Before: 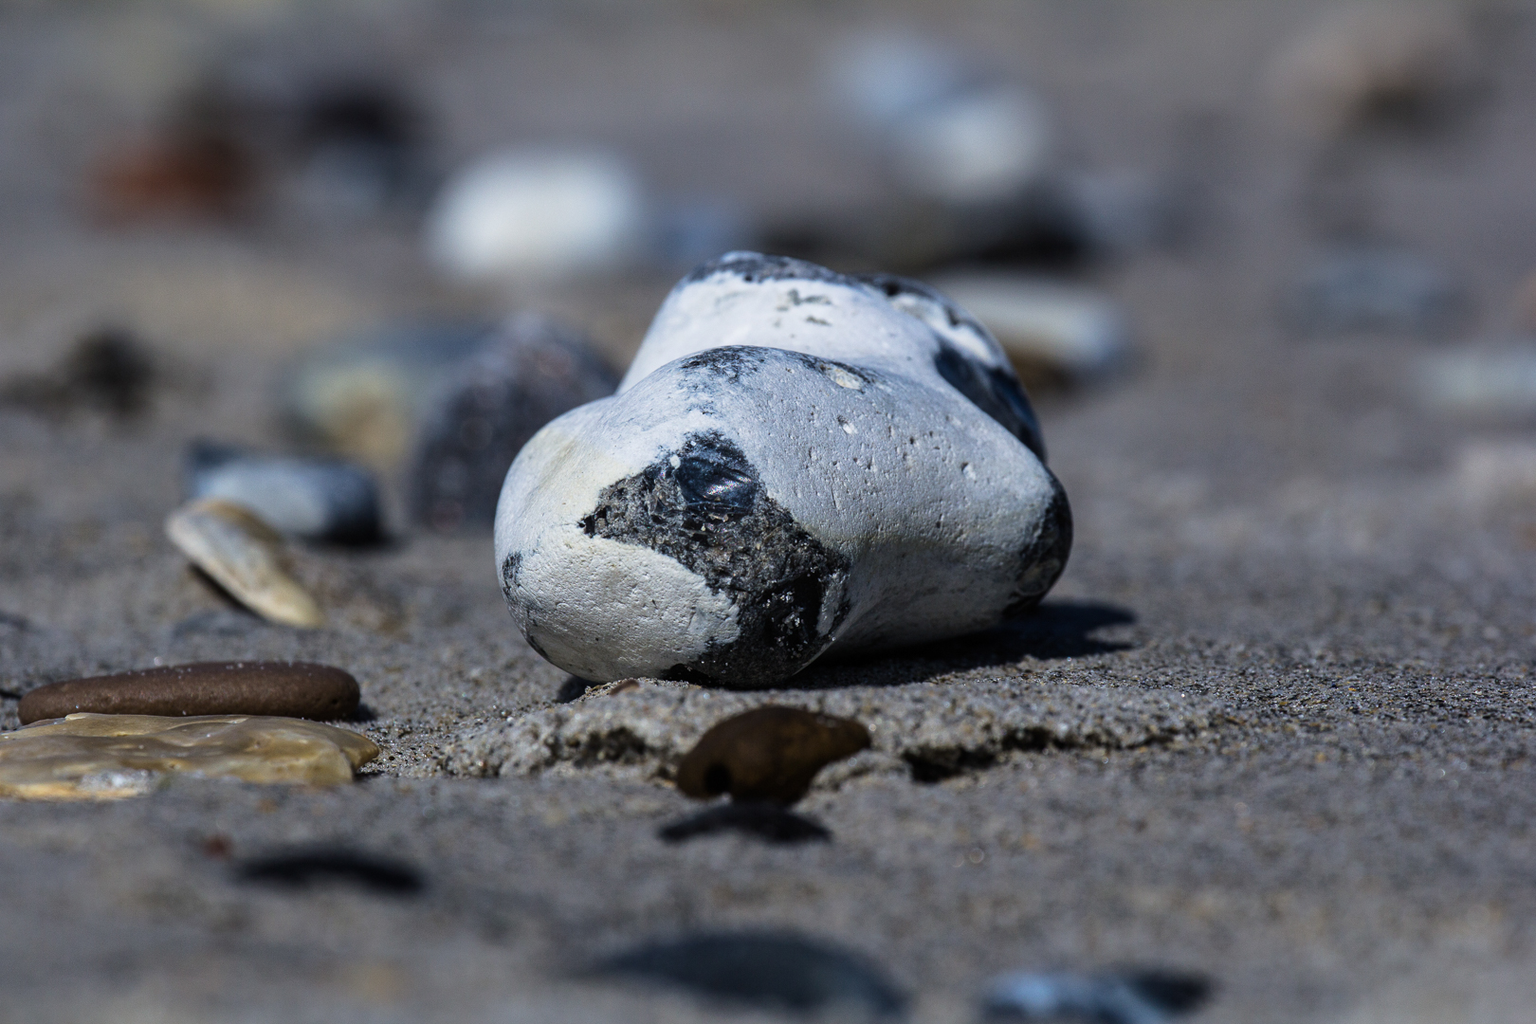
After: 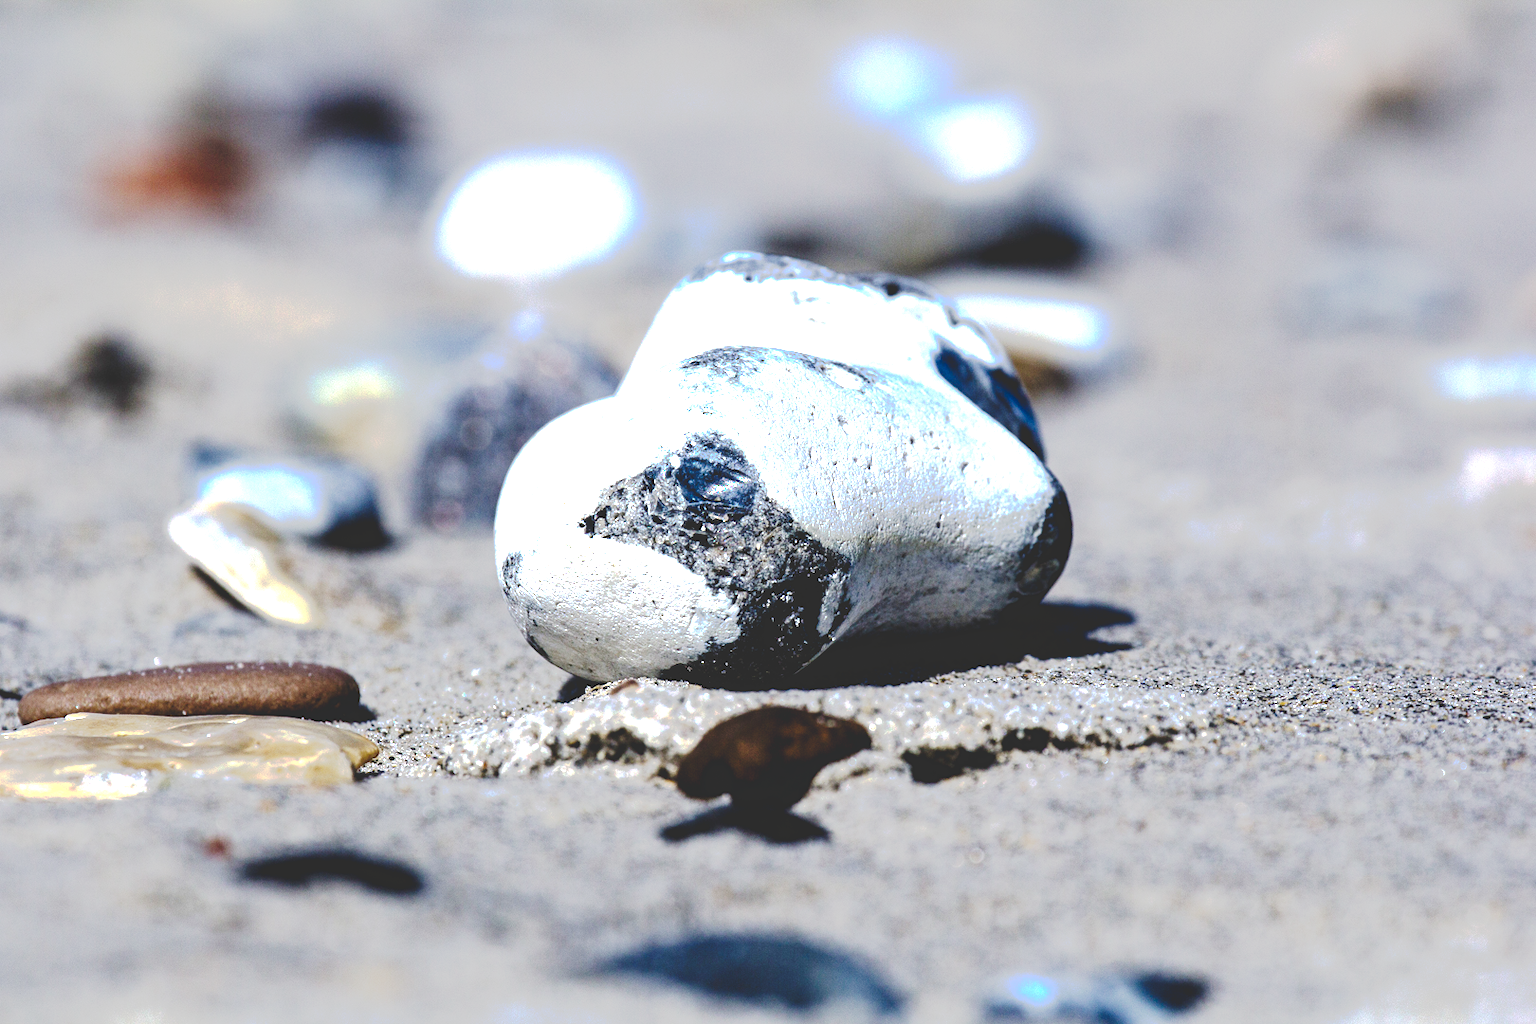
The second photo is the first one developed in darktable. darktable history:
tone curve: curves: ch0 [(0, 0) (0.003, 0.185) (0.011, 0.185) (0.025, 0.187) (0.044, 0.185) (0.069, 0.185) (0.1, 0.18) (0.136, 0.18) (0.177, 0.179) (0.224, 0.202) (0.277, 0.252) (0.335, 0.343) (0.399, 0.452) (0.468, 0.553) (0.543, 0.643) (0.623, 0.717) (0.709, 0.778) (0.801, 0.82) (0.898, 0.856) (1, 1)], preserve colors none
exposure: black level correction 0, exposure 1.741 EV, compensate exposure bias true, compensate highlight preservation false
